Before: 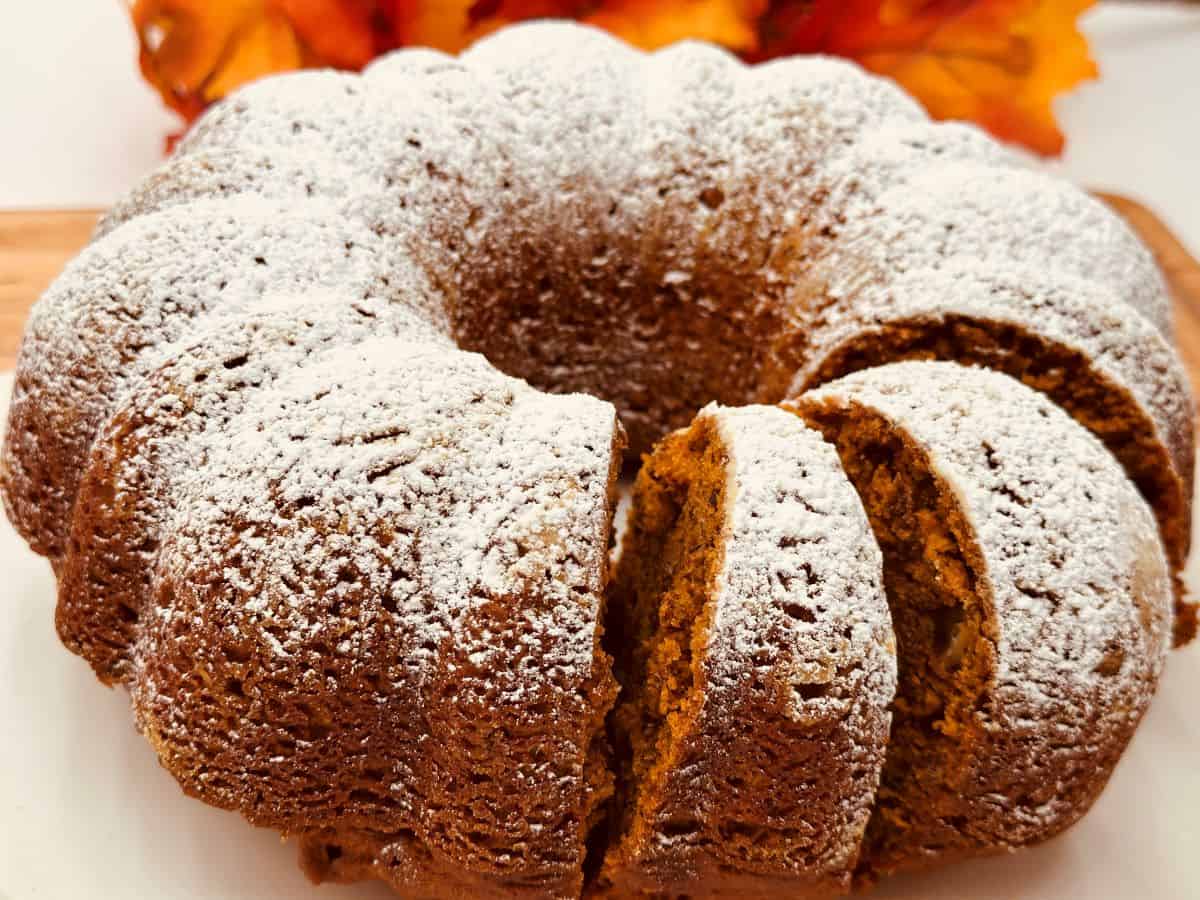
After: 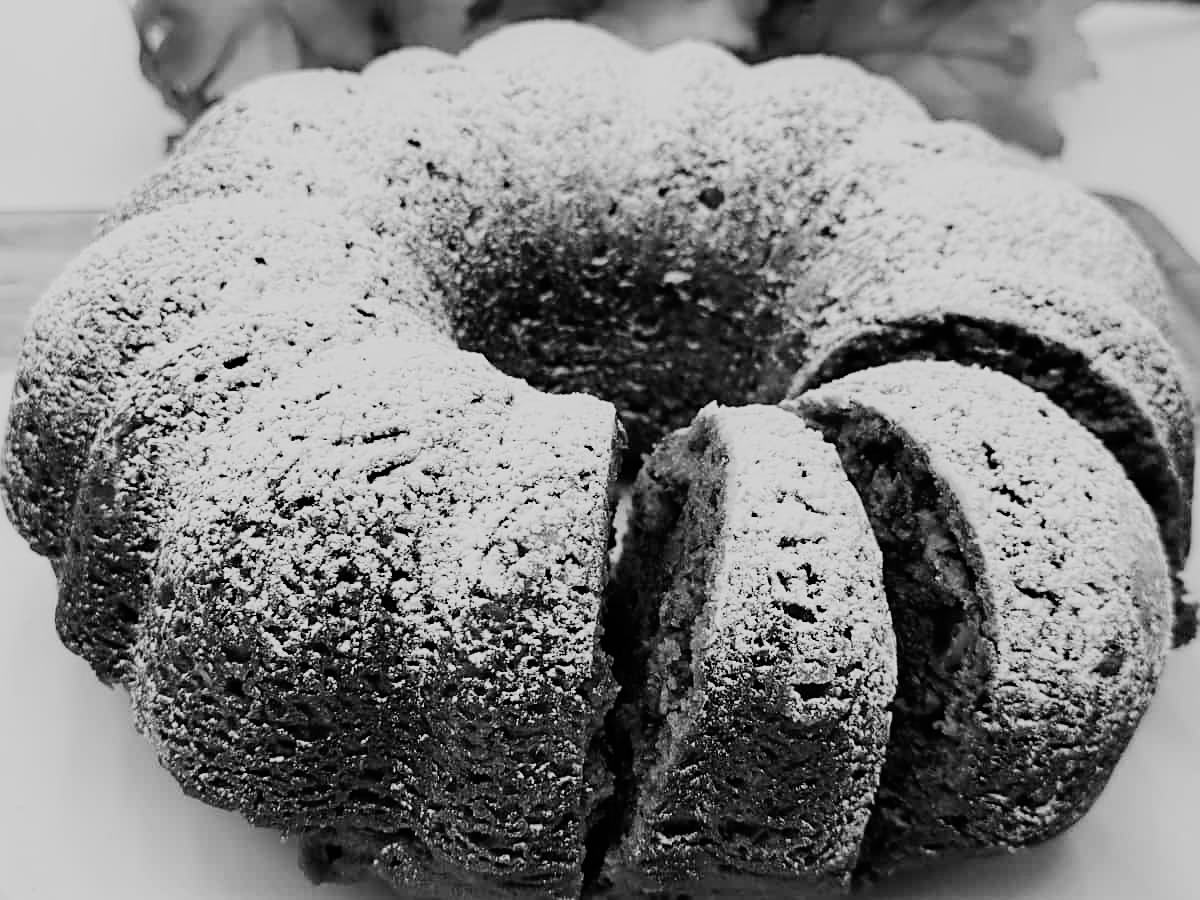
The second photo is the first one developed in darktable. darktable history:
sharpen: on, module defaults
sigmoid: contrast 1.81, skew -0.21, preserve hue 0%, red attenuation 0.1, red rotation 0.035, green attenuation 0.1, green rotation -0.017, blue attenuation 0.15, blue rotation -0.052, base primaries Rec2020
monochrome: a -92.57, b 58.91
